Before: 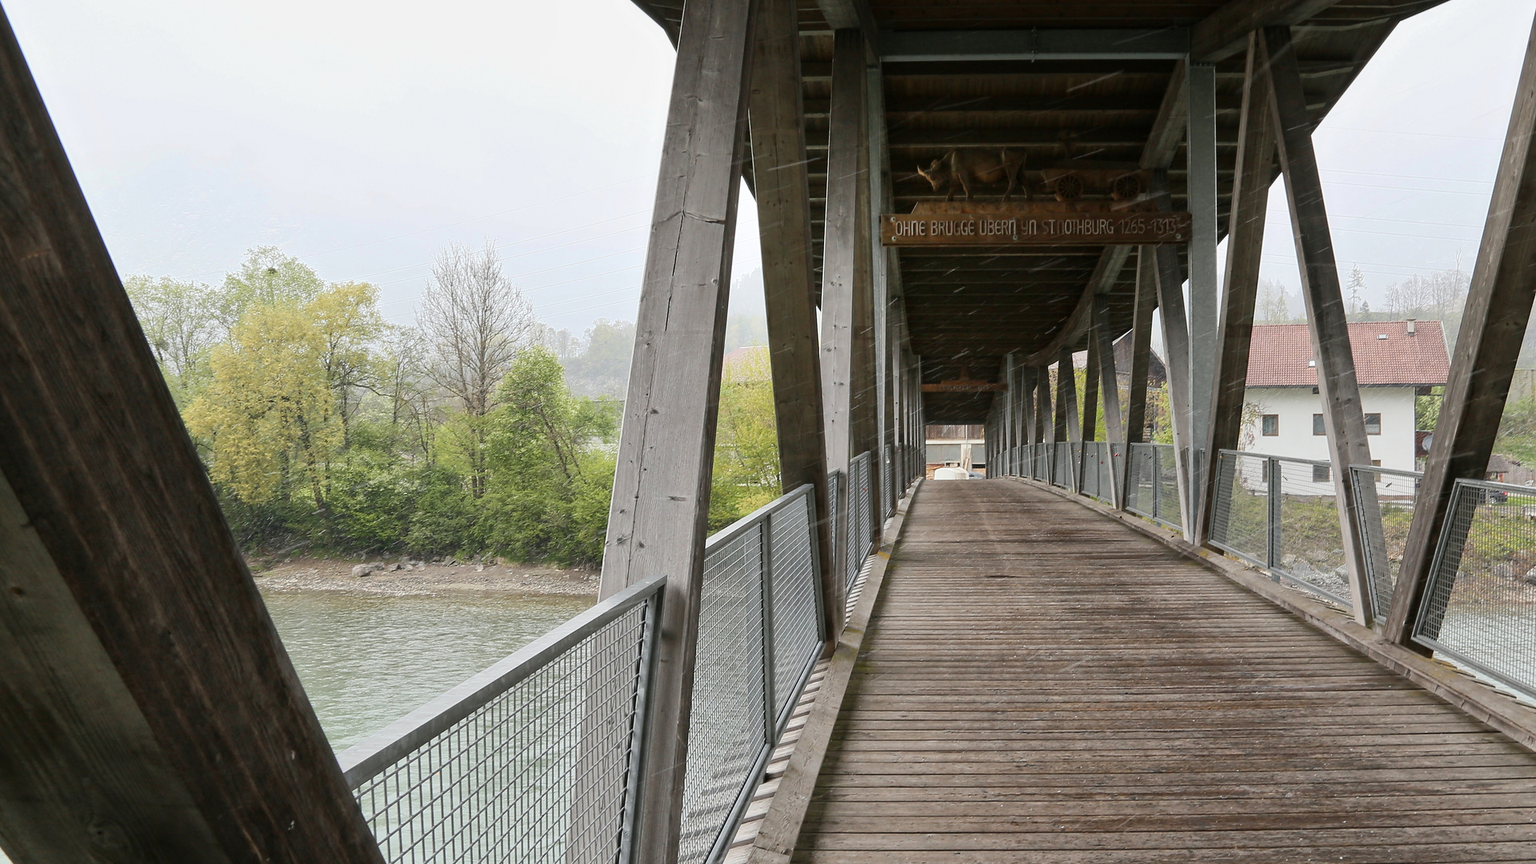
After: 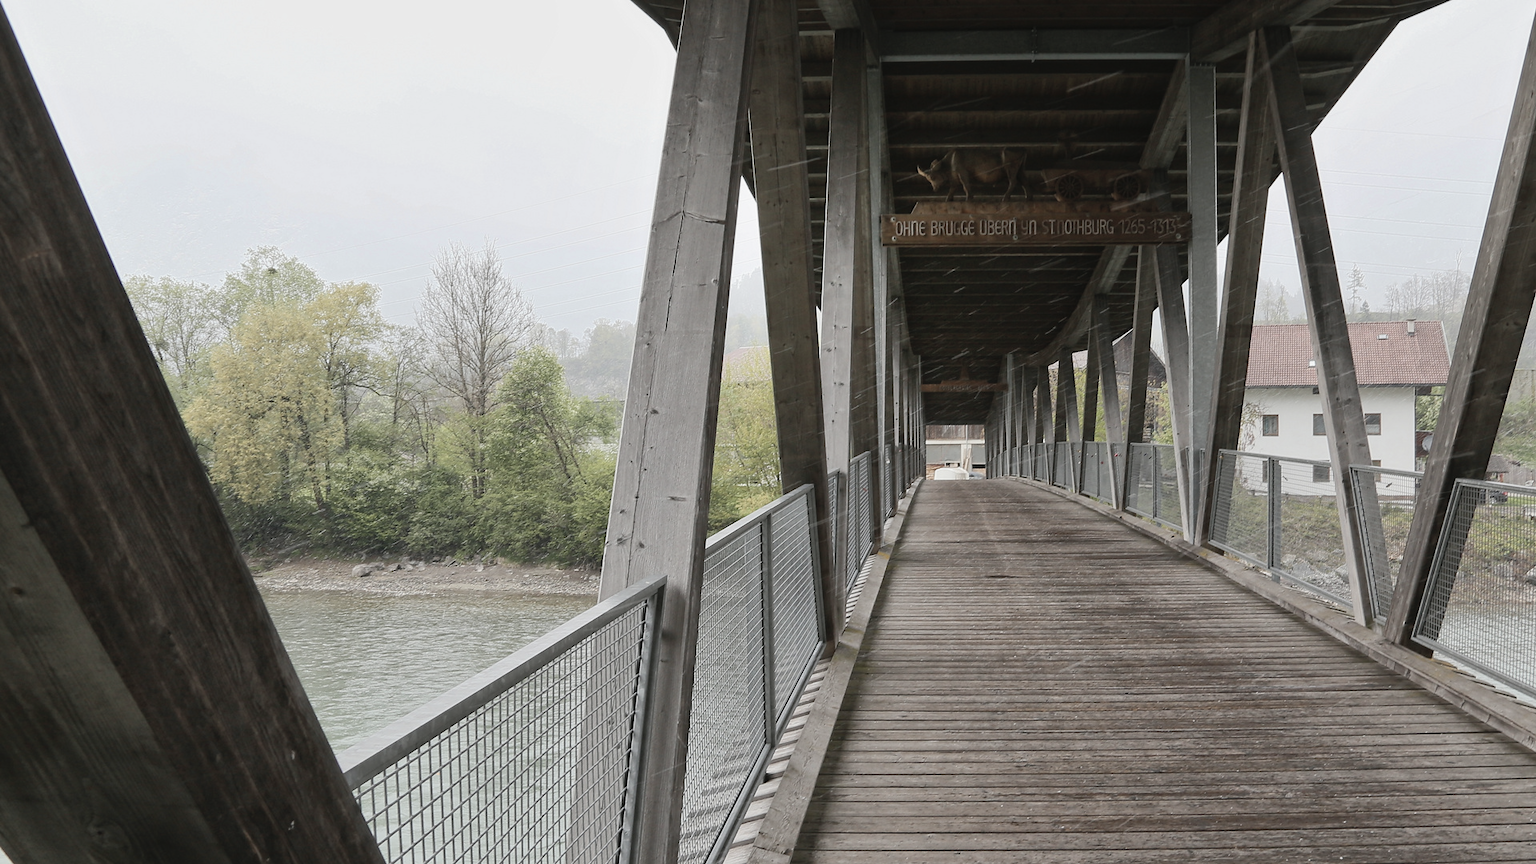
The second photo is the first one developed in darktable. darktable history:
contrast brightness saturation: contrast -0.061, saturation -0.417
tone equalizer: edges refinement/feathering 500, mask exposure compensation -1.57 EV, preserve details no
